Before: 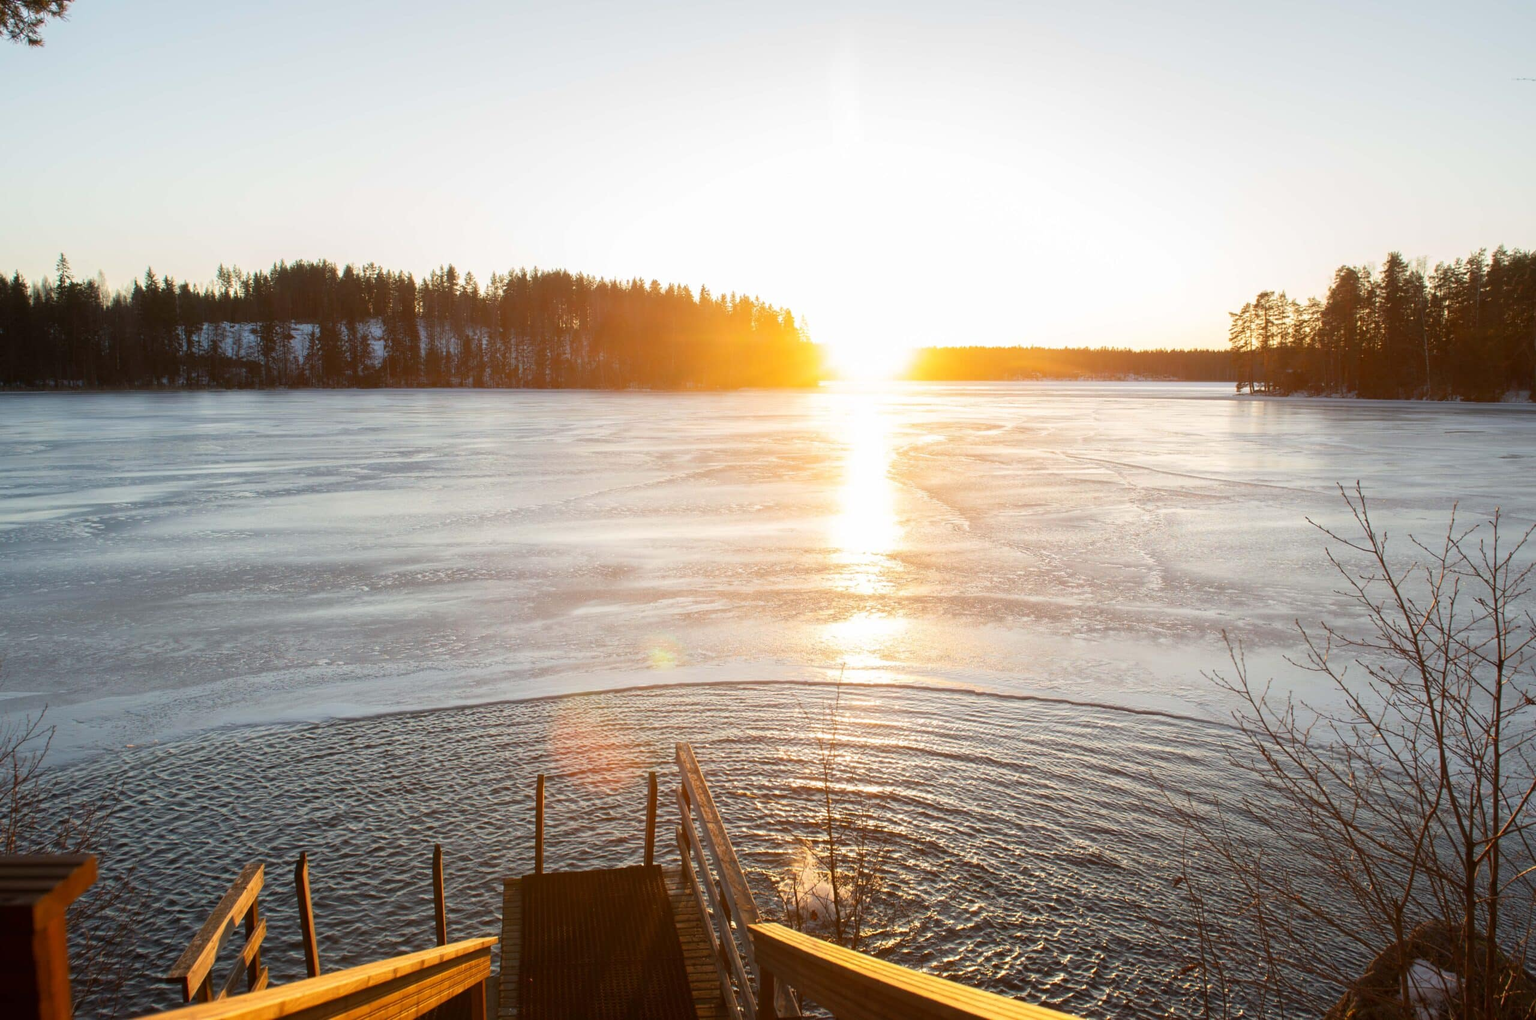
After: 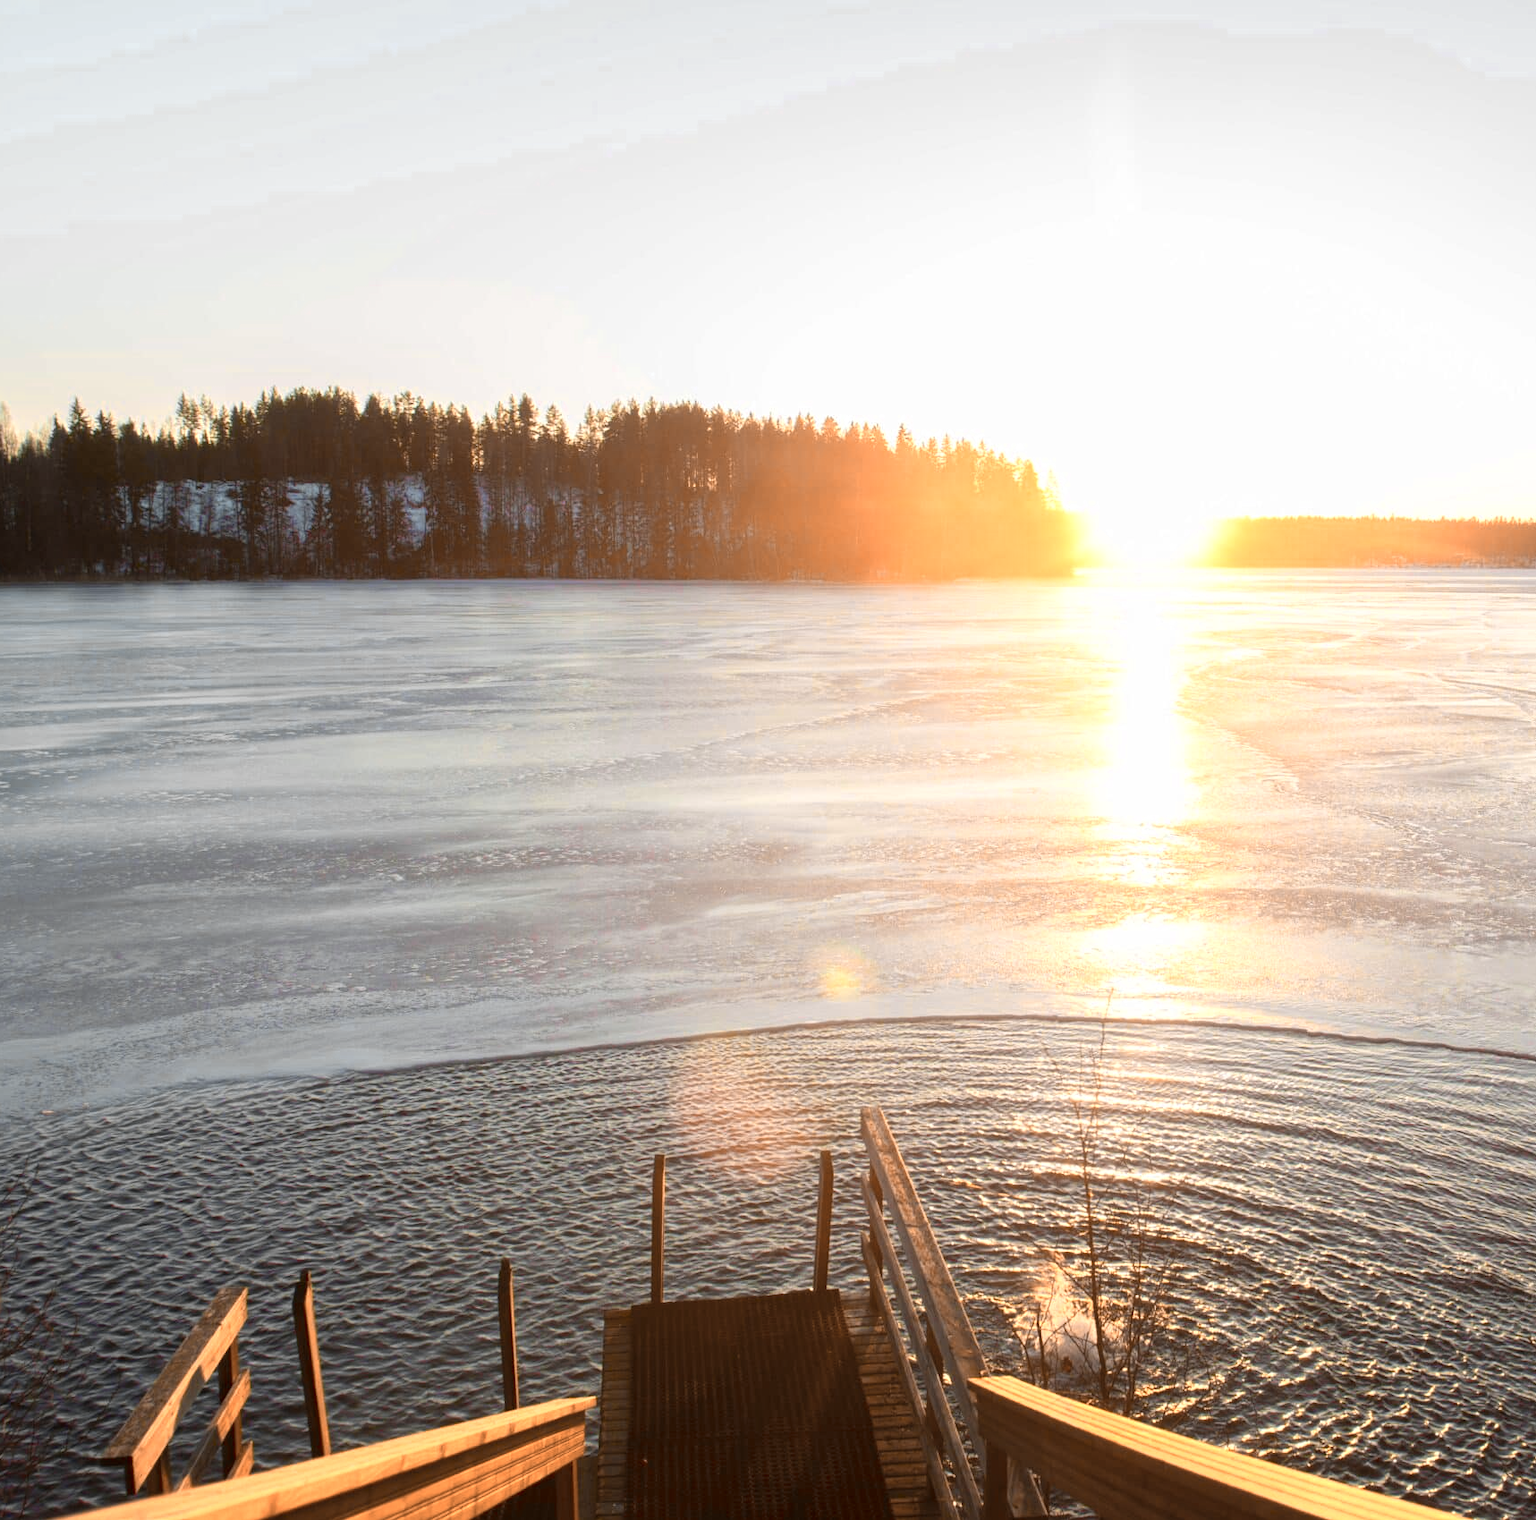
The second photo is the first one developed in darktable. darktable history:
color zones: curves: ch0 [(0.009, 0.528) (0.136, 0.6) (0.255, 0.586) (0.39, 0.528) (0.522, 0.584) (0.686, 0.736) (0.849, 0.561)]; ch1 [(0.045, 0.781) (0.14, 0.416) (0.257, 0.695) (0.442, 0.032) (0.738, 0.338) (0.818, 0.632) (0.891, 0.741) (1, 0.704)]; ch2 [(0, 0.667) (0.141, 0.52) (0.26, 0.37) (0.474, 0.432) (0.743, 0.286)]
crop and rotate: left 6.419%, right 26.503%
